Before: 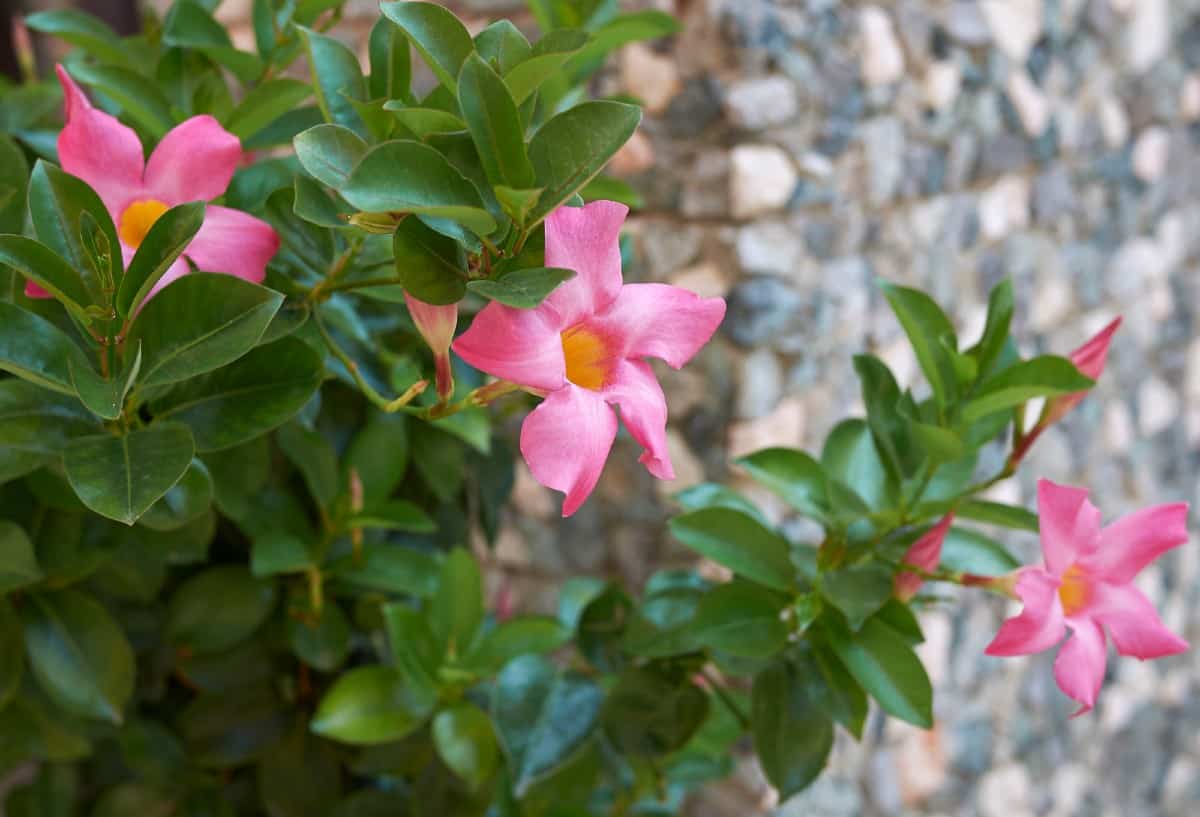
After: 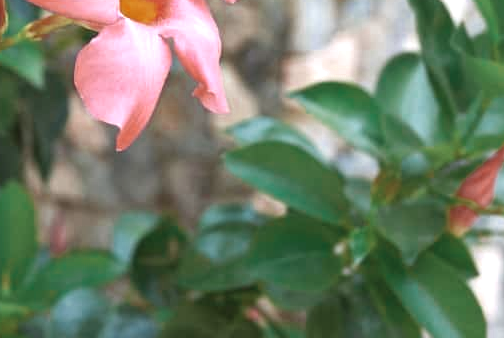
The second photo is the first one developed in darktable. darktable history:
crop: left 37.204%, top 44.862%, right 20.722%, bottom 13.647%
exposure: black level correction -0.002, exposure 0.537 EV, compensate exposure bias true, compensate highlight preservation false
color zones: curves: ch0 [(0, 0.5) (0.125, 0.4) (0.25, 0.5) (0.375, 0.4) (0.5, 0.4) (0.625, 0.35) (0.75, 0.35) (0.875, 0.5)]; ch1 [(0, 0.35) (0.125, 0.45) (0.25, 0.35) (0.375, 0.35) (0.5, 0.35) (0.625, 0.35) (0.75, 0.45) (0.875, 0.35)]; ch2 [(0, 0.6) (0.125, 0.5) (0.25, 0.5) (0.375, 0.6) (0.5, 0.6) (0.625, 0.5) (0.75, 0.5) (0.875, 0.5)]
